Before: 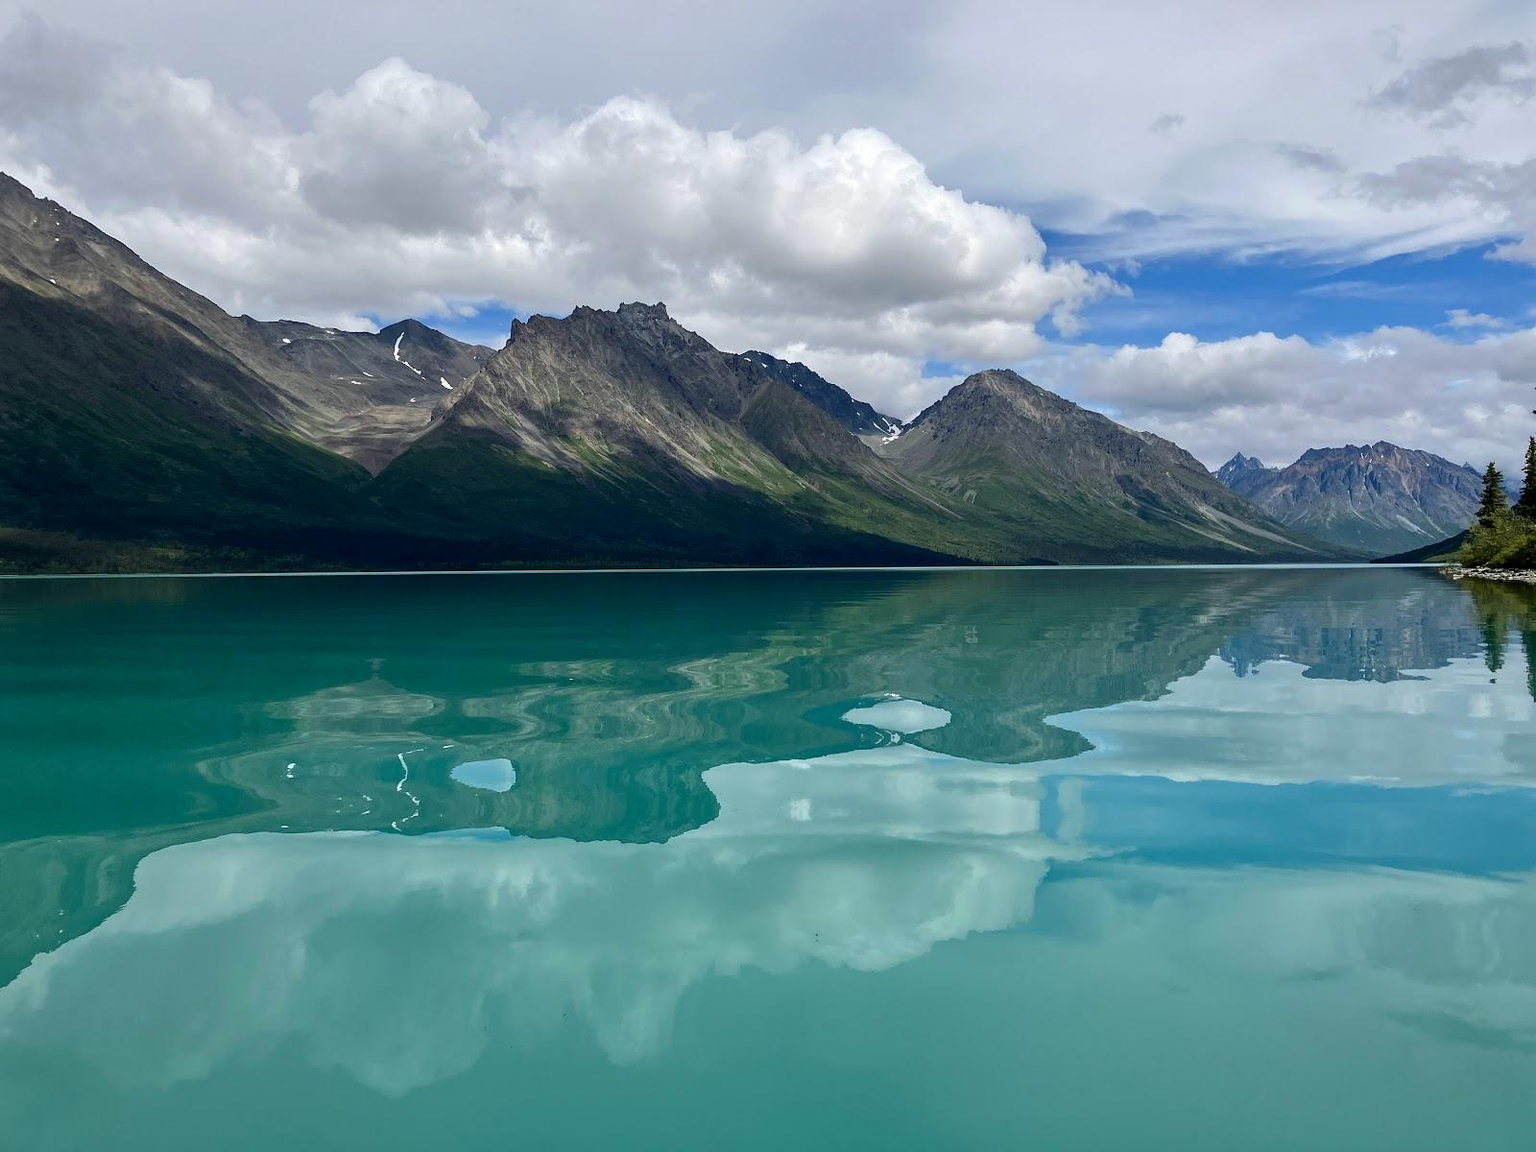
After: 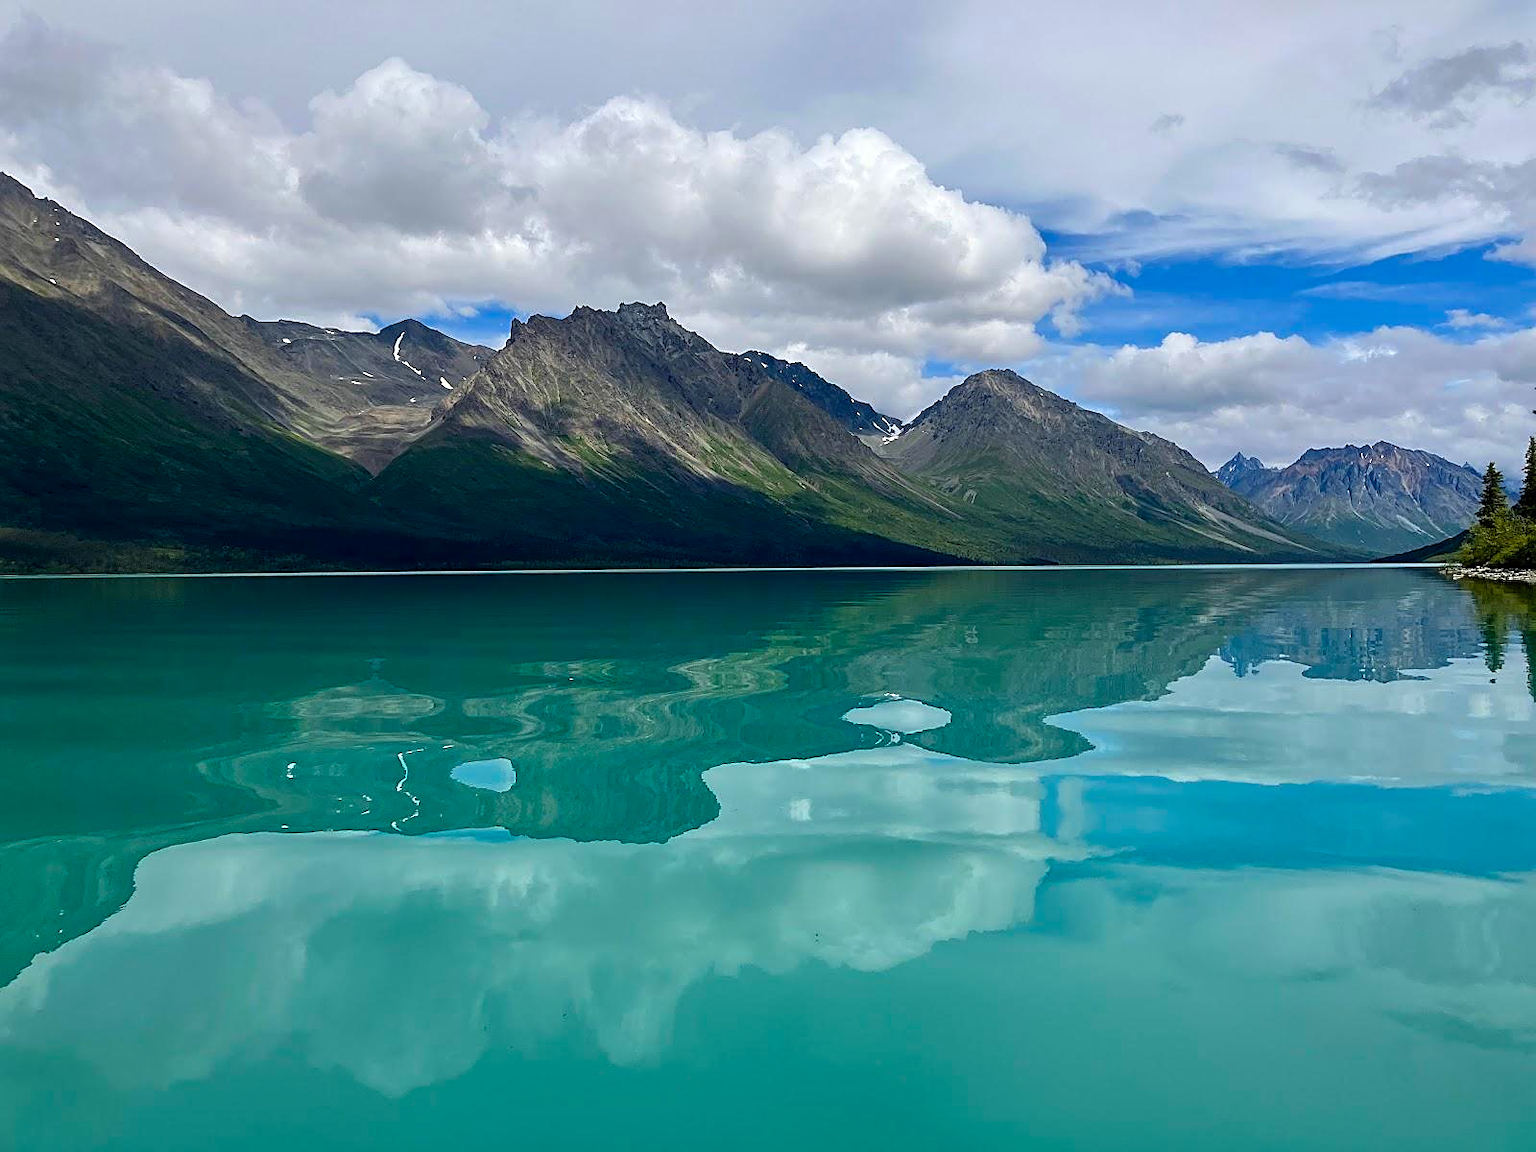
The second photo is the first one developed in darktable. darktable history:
color balance rgb: perceptual saturation grading › global saturation 36.074%
sharpen: on, module defaults
